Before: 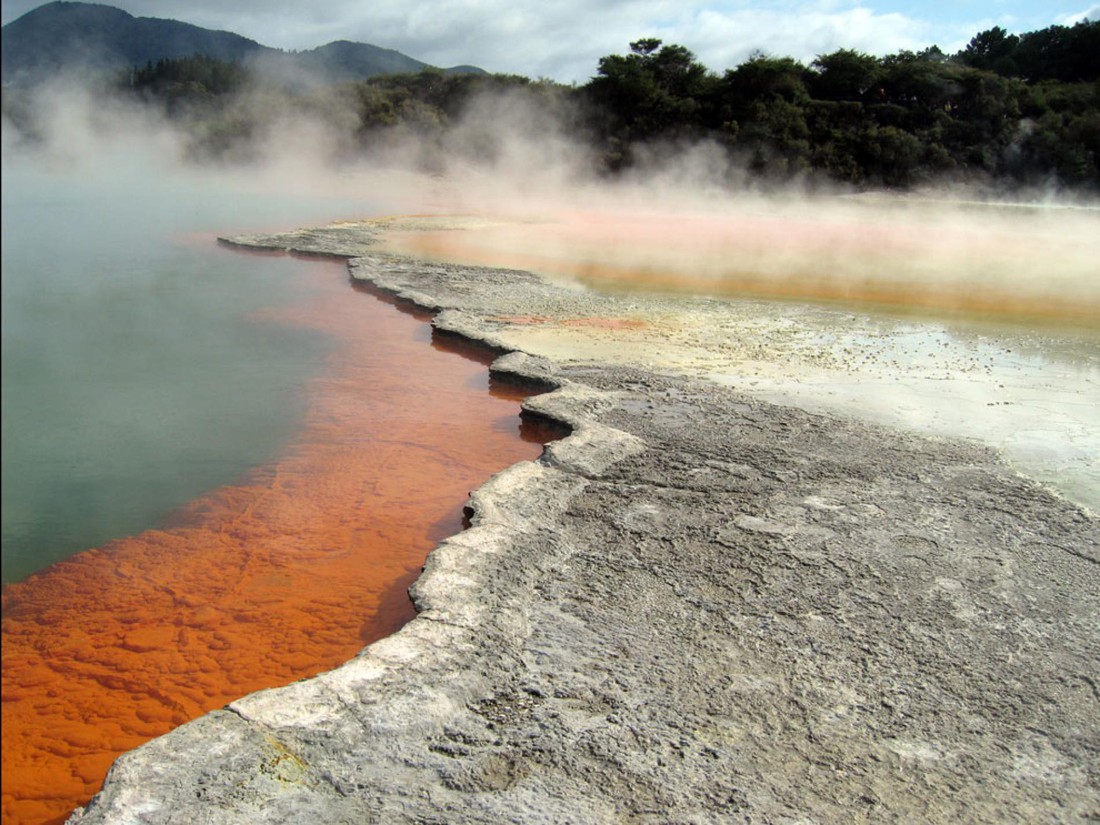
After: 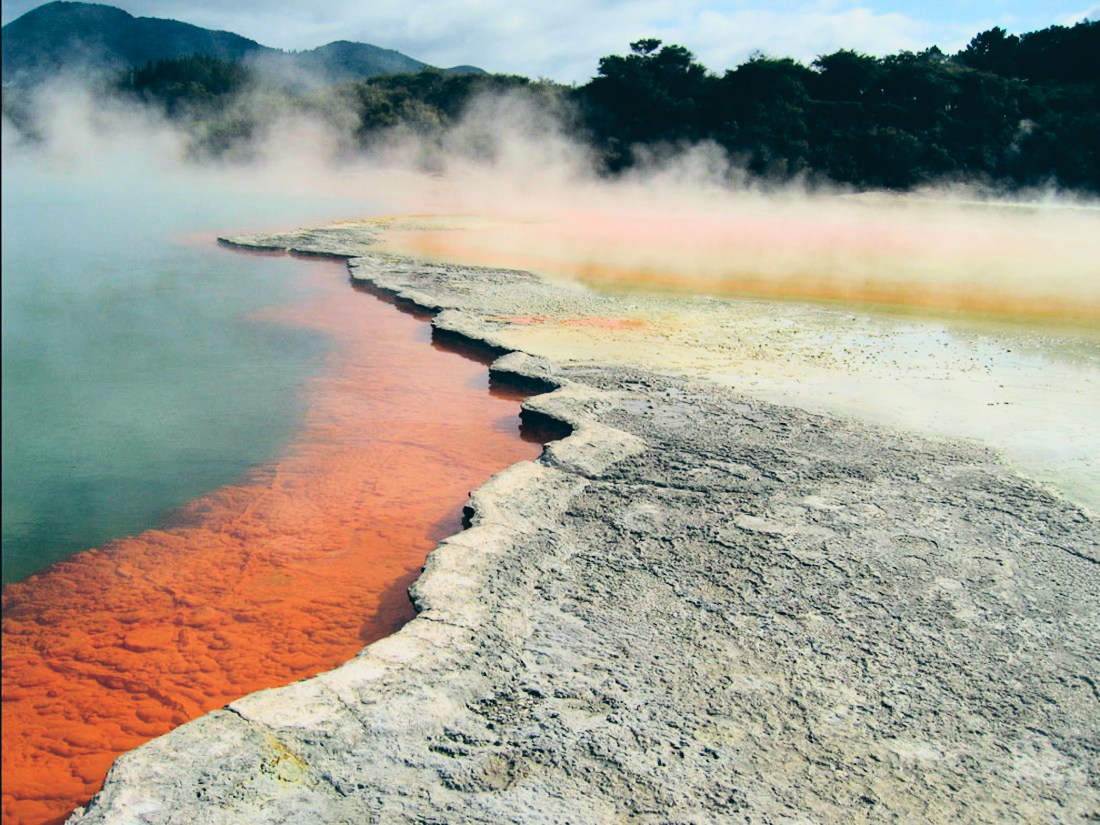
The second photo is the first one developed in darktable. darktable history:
color balance: lift [1.016, 0.983, 1, 1.017], gamma [0.958, 1, 1, 1], gain [0.981, 1.007, 0.993, 1.002], input saturation 118.26%, contrast 13.43%, contrast fulcrum 21.62%, output saturation 82.76%
filmic rgb: black relative exposure -9.22 EV, white relative exposure 6.77 EV, hardness 3.07, contrast 1.05
haze removal: compatibility mode true, adaptive false
contrast brightness saturation: contrast 0.2, brightness 0.16, saturation 0.22
